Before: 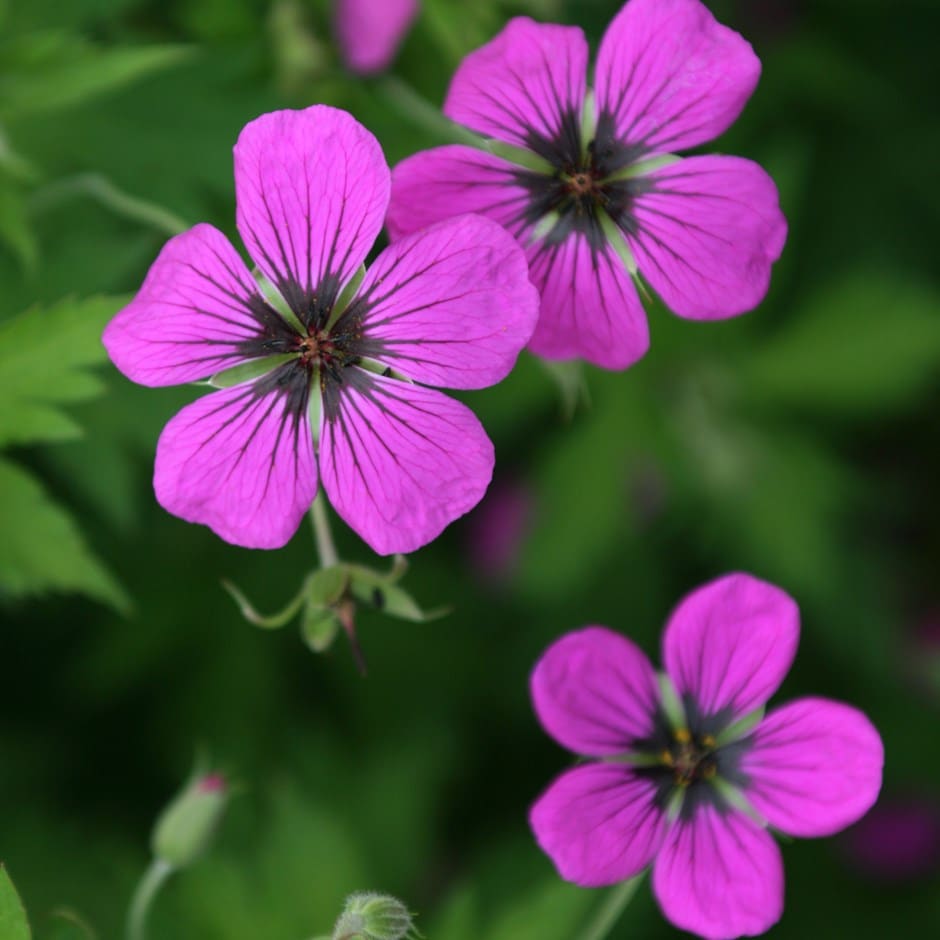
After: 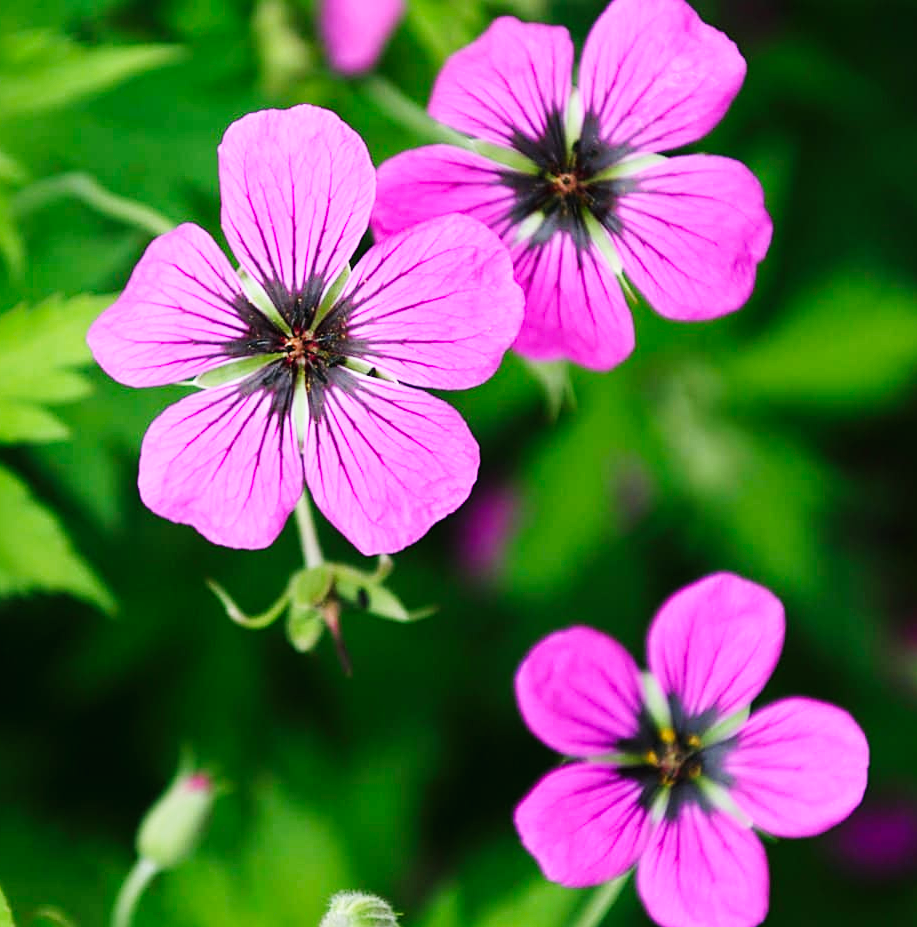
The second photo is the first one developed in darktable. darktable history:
sharpen: on, module defaults
base curve: curves: ch0 [(0, 0.003) (0.001, 0.002) (0.006, 0.004) (0.02, 0.022) (0.048, 0.086) (0.094, 0.234) (0.162, 0.431) (0.258, 0.629) (0.385, 0.8) (0.548, 0.918) (0.751, 0.988) (1, 1)], preserve colors none
crop and rotate: left 1.774%, right 0.633%, bottom 1.28%
